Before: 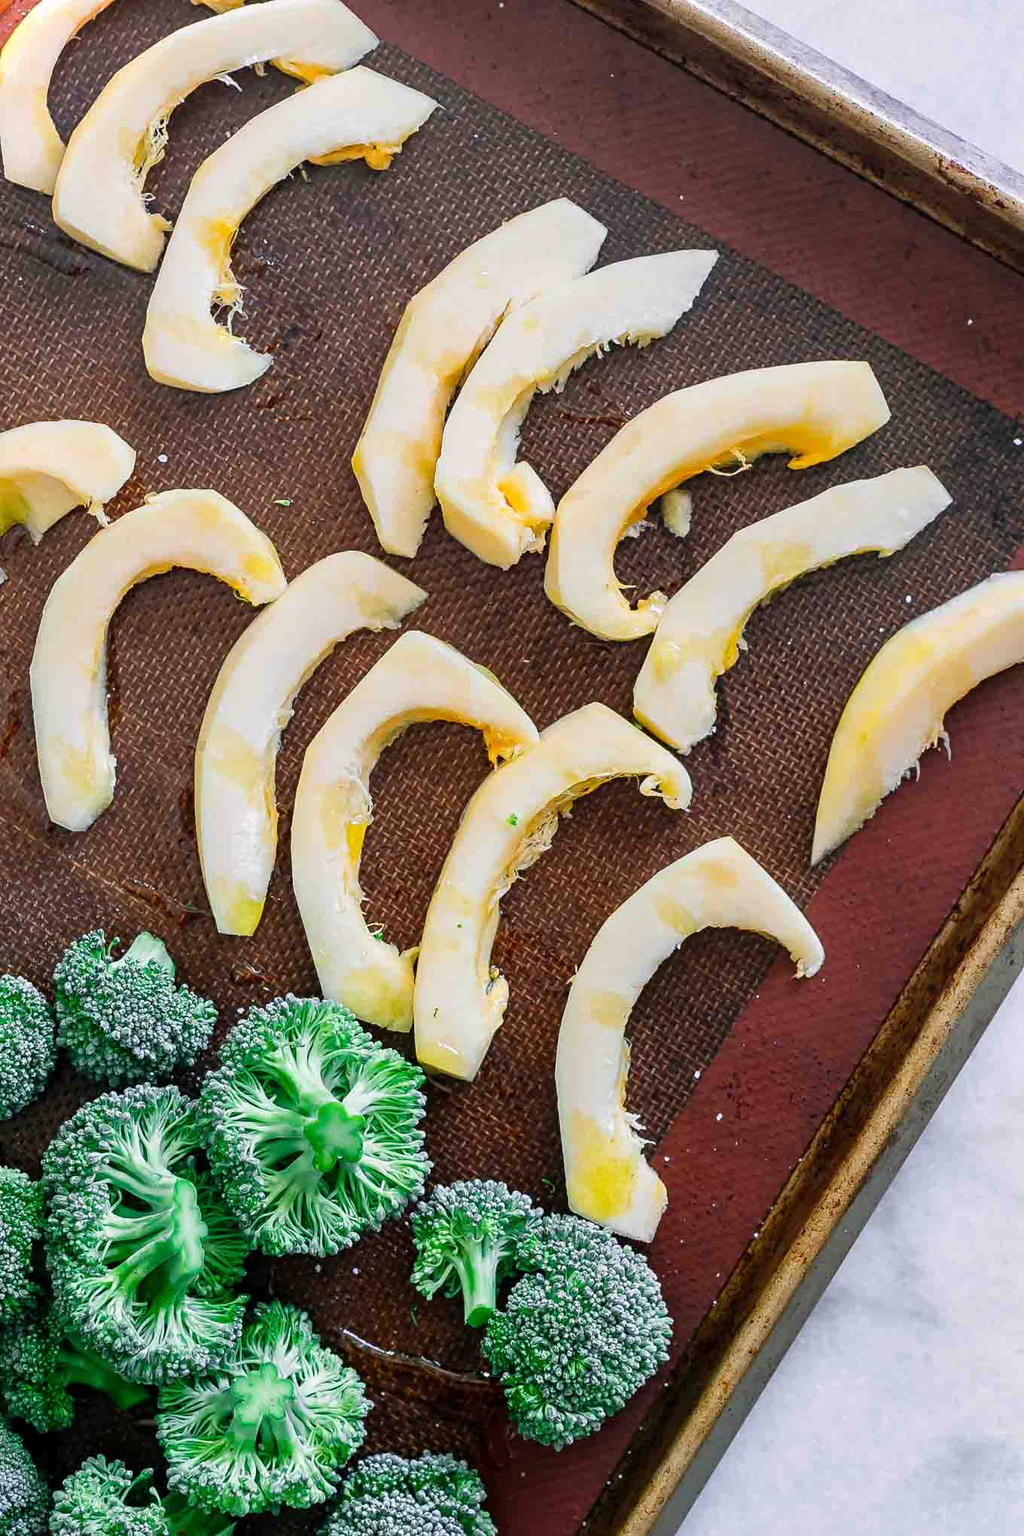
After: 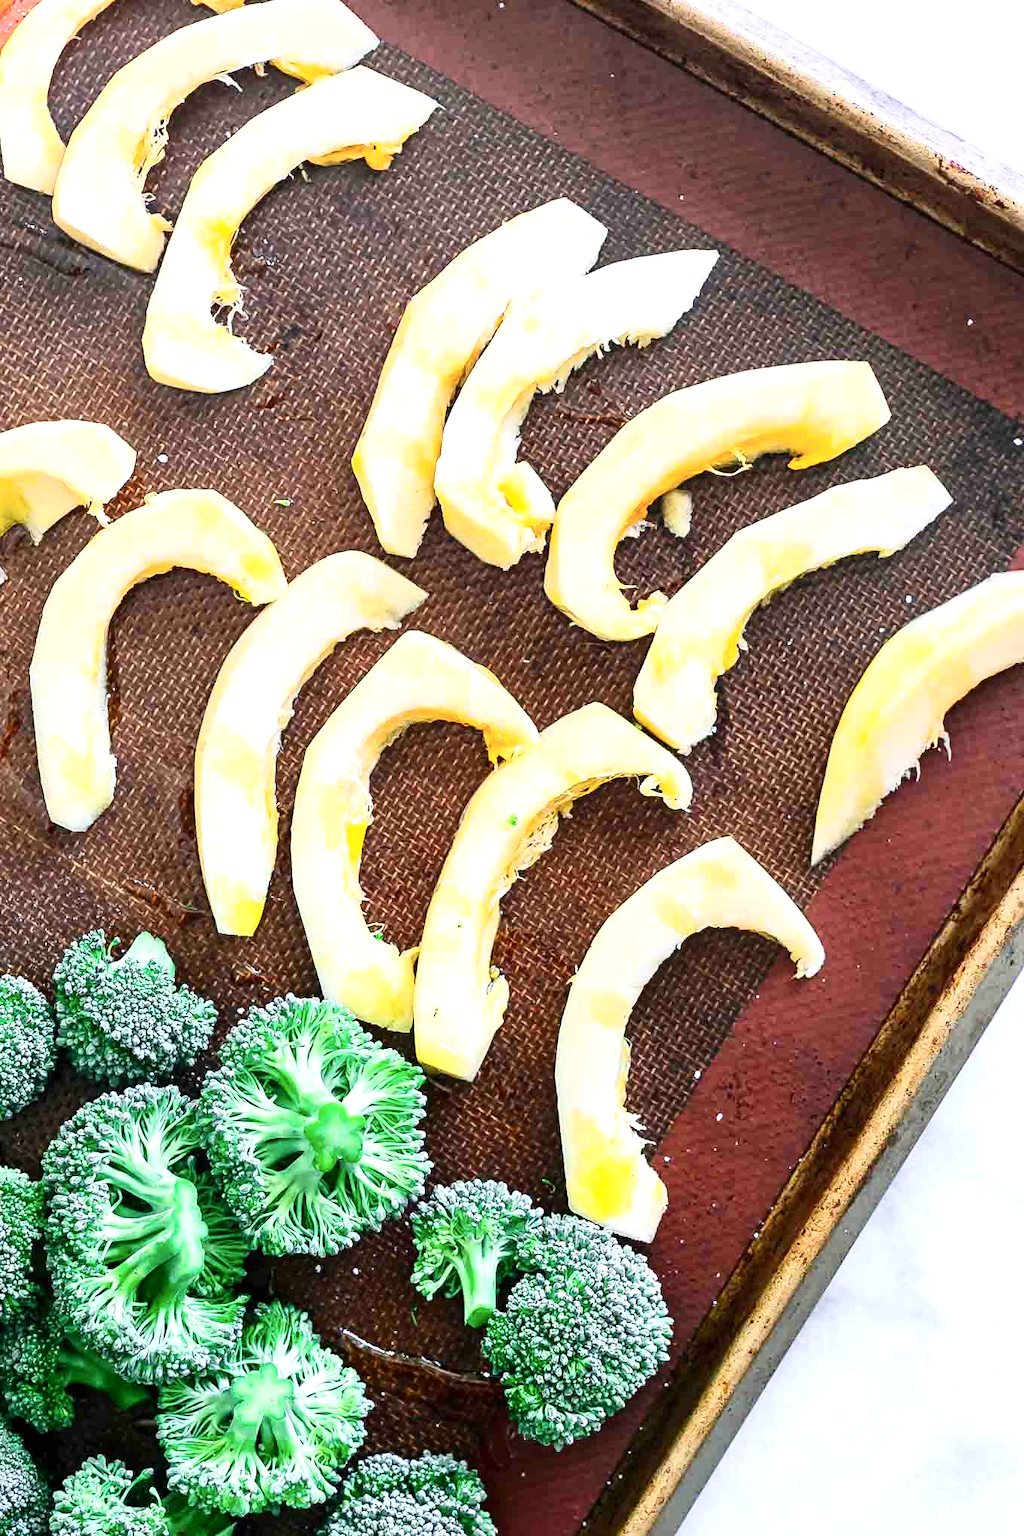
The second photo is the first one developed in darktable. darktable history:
exposure: black level correction 0, exposure 0.7 EV, compensate exposure bias true, compensate highlight preservation false
contrast brightness saturation: contrast 0.24, brightness 0.09
